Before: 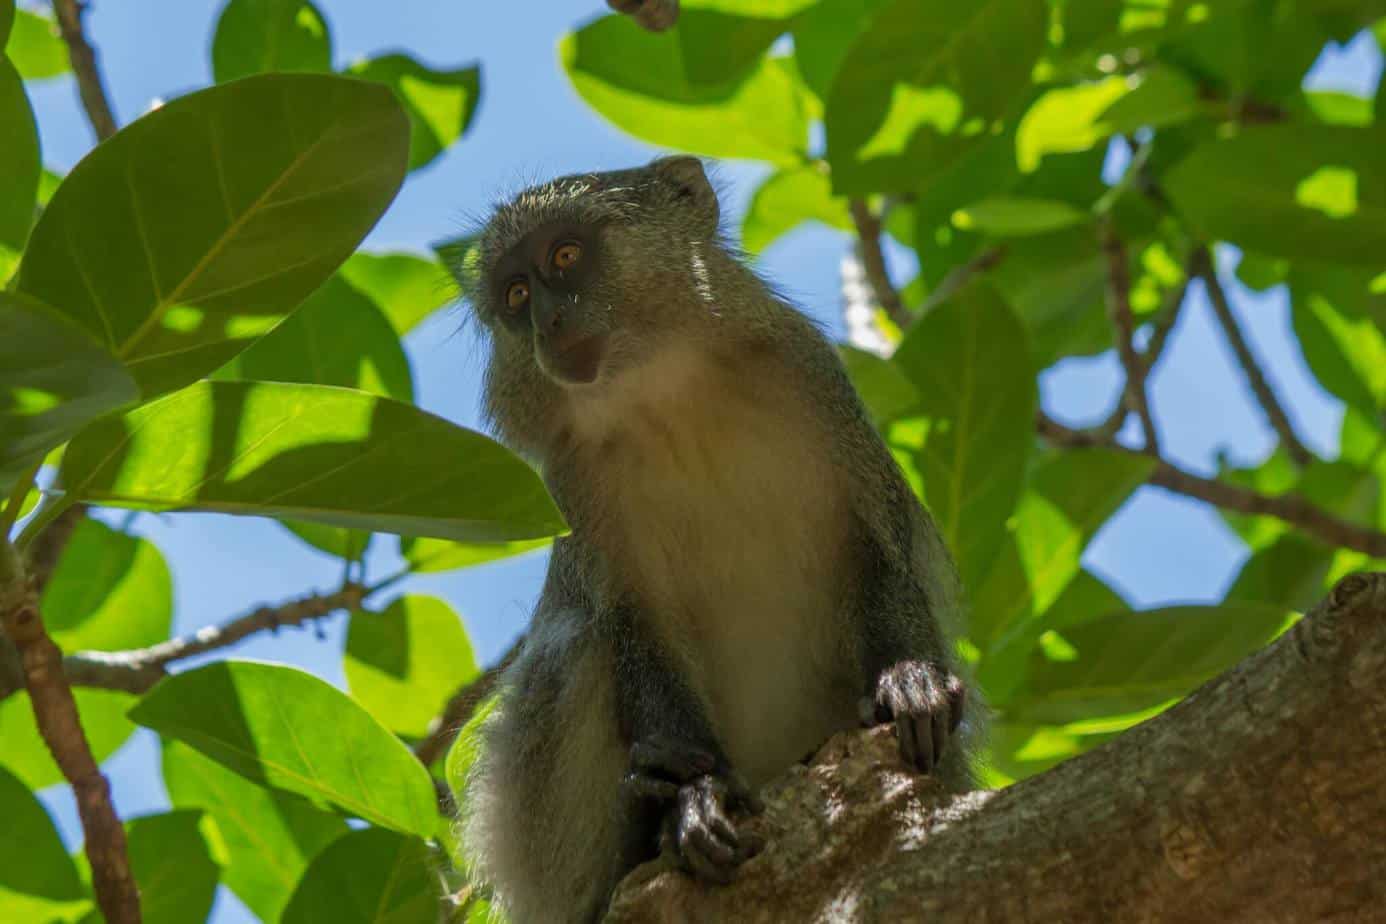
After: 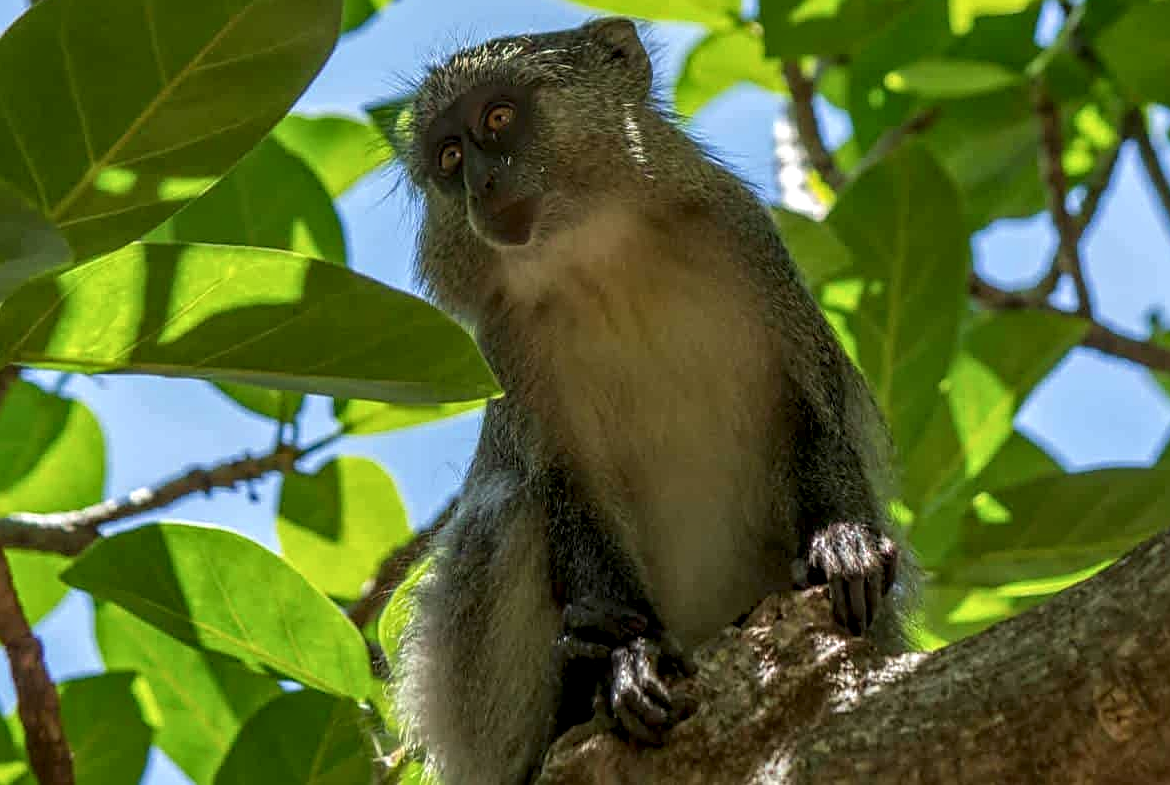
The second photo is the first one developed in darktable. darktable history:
local contrast: detail 142%
sharpen: on, module defaults
crop and rotate: left 4.843%, top 14.97%, right 10.708%
contrast equalizer: octaves 7, y [[0.528, 0.548, 0.563, 0.562, 0.546, 0.526], [0.55 ×6], [0 ×6], [0 ×6], [0 ×6]], mix 0.284
